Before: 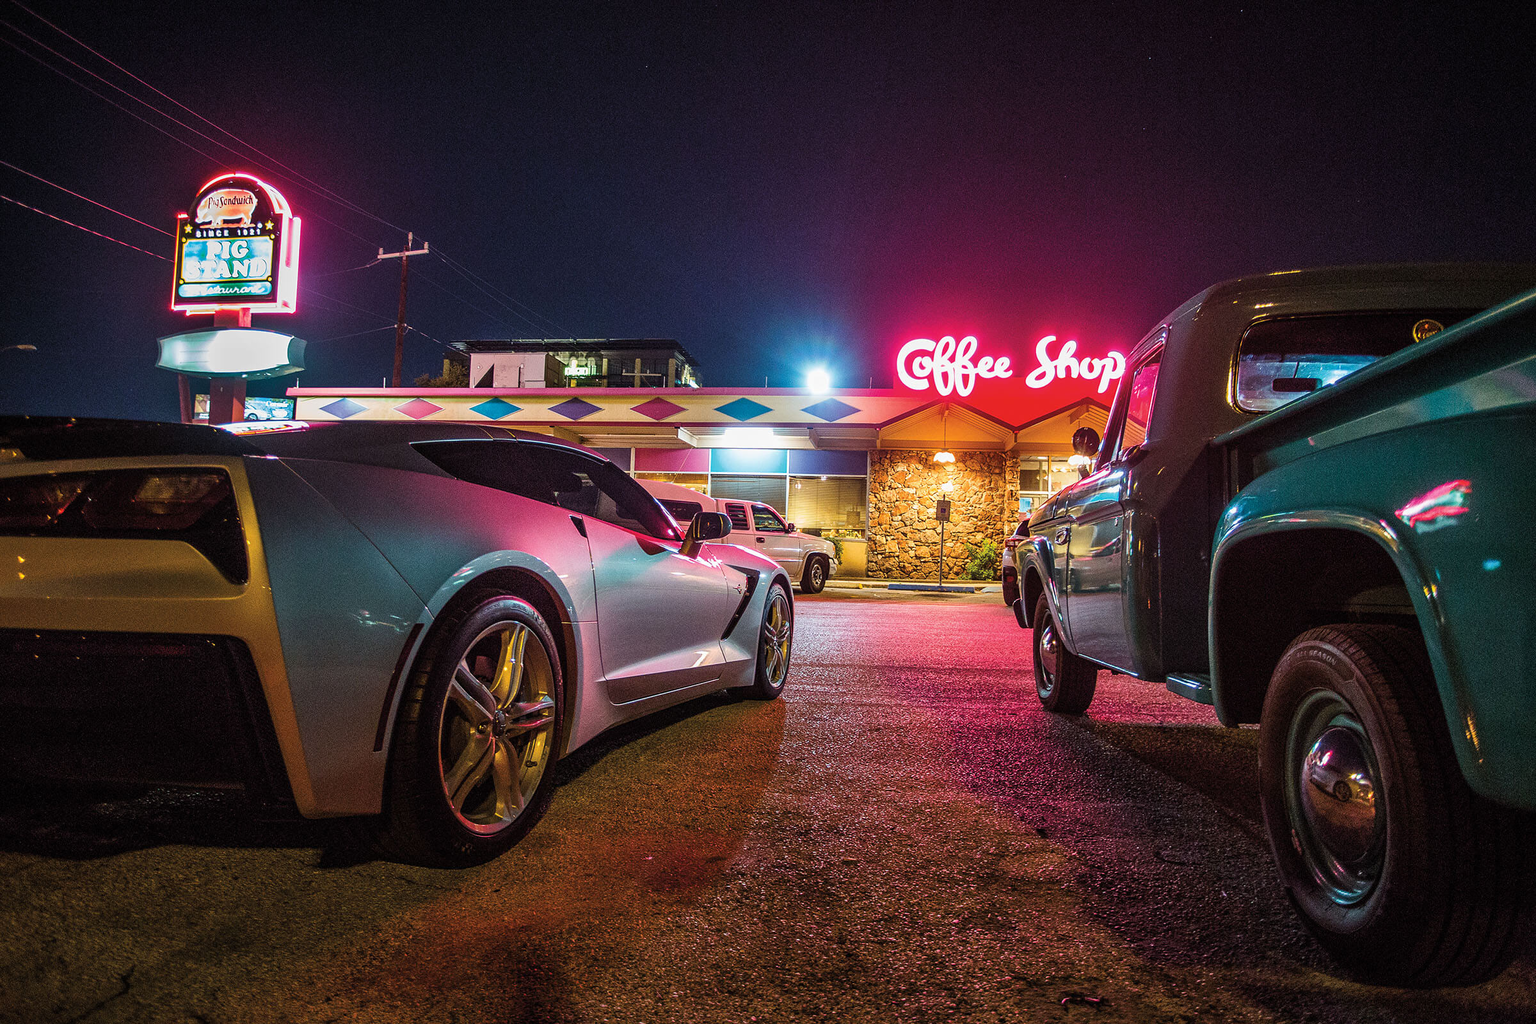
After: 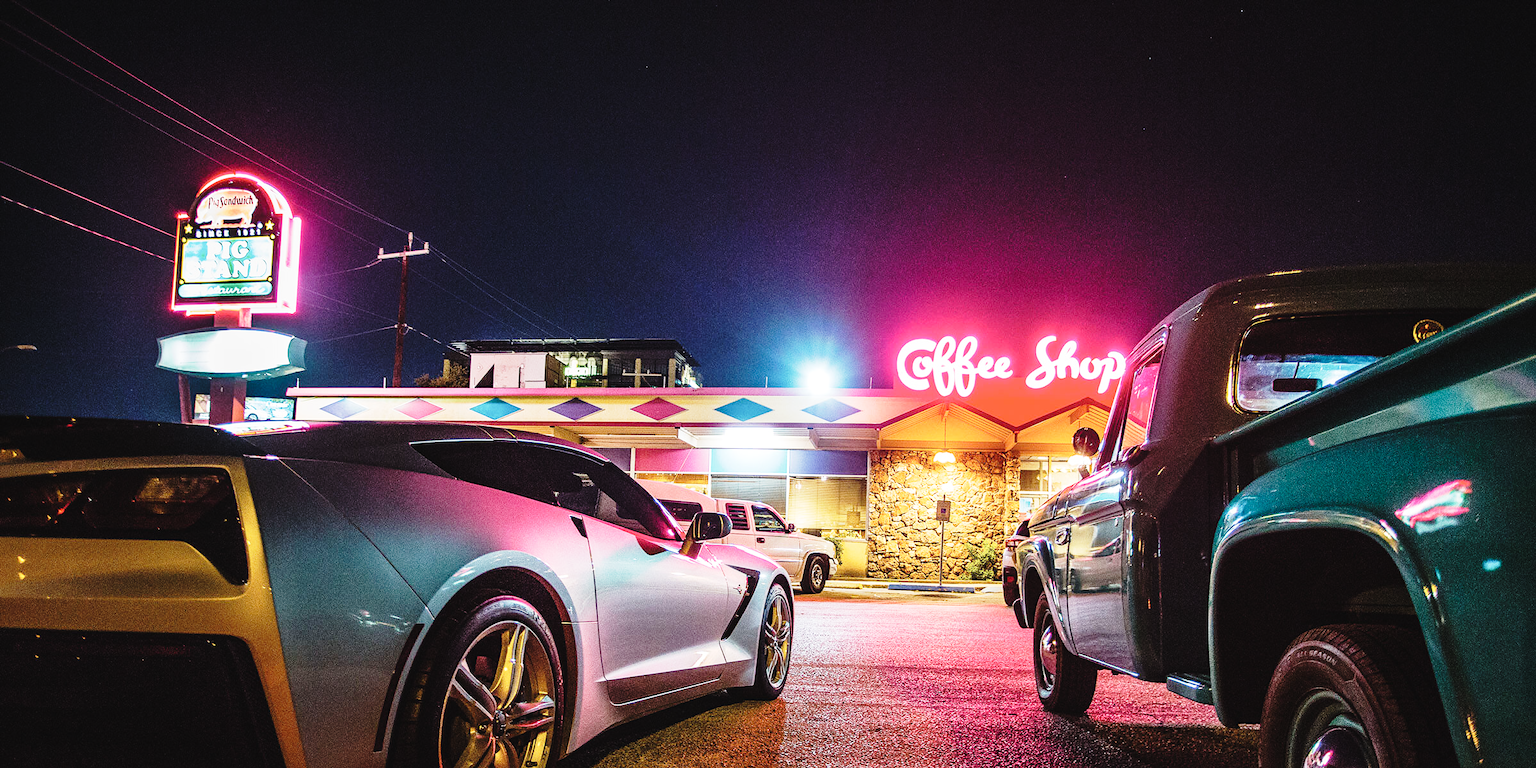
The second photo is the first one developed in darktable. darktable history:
tone equalizer: -8 EV -0.762 EV, -7 EV -0.739 EV, -6 EV -0.616 EV, -5 EV -0.385 EV, -3 EV 0.39 EV, -2 EV 0.6 EV, -1 EV 0.685 EV, +0 EV 0.757 EV
base curve: curves: ch0 [(0, 0) (0.028, 0.03) (0.121, 0.232) (0.46, 0.748) (0.859, 0.968) (1, 1)], preserve colors none
crop: bottom 24.981%
contrast brightness saturation: contrast -0.076, brightness -0.04, saturation -0.112
